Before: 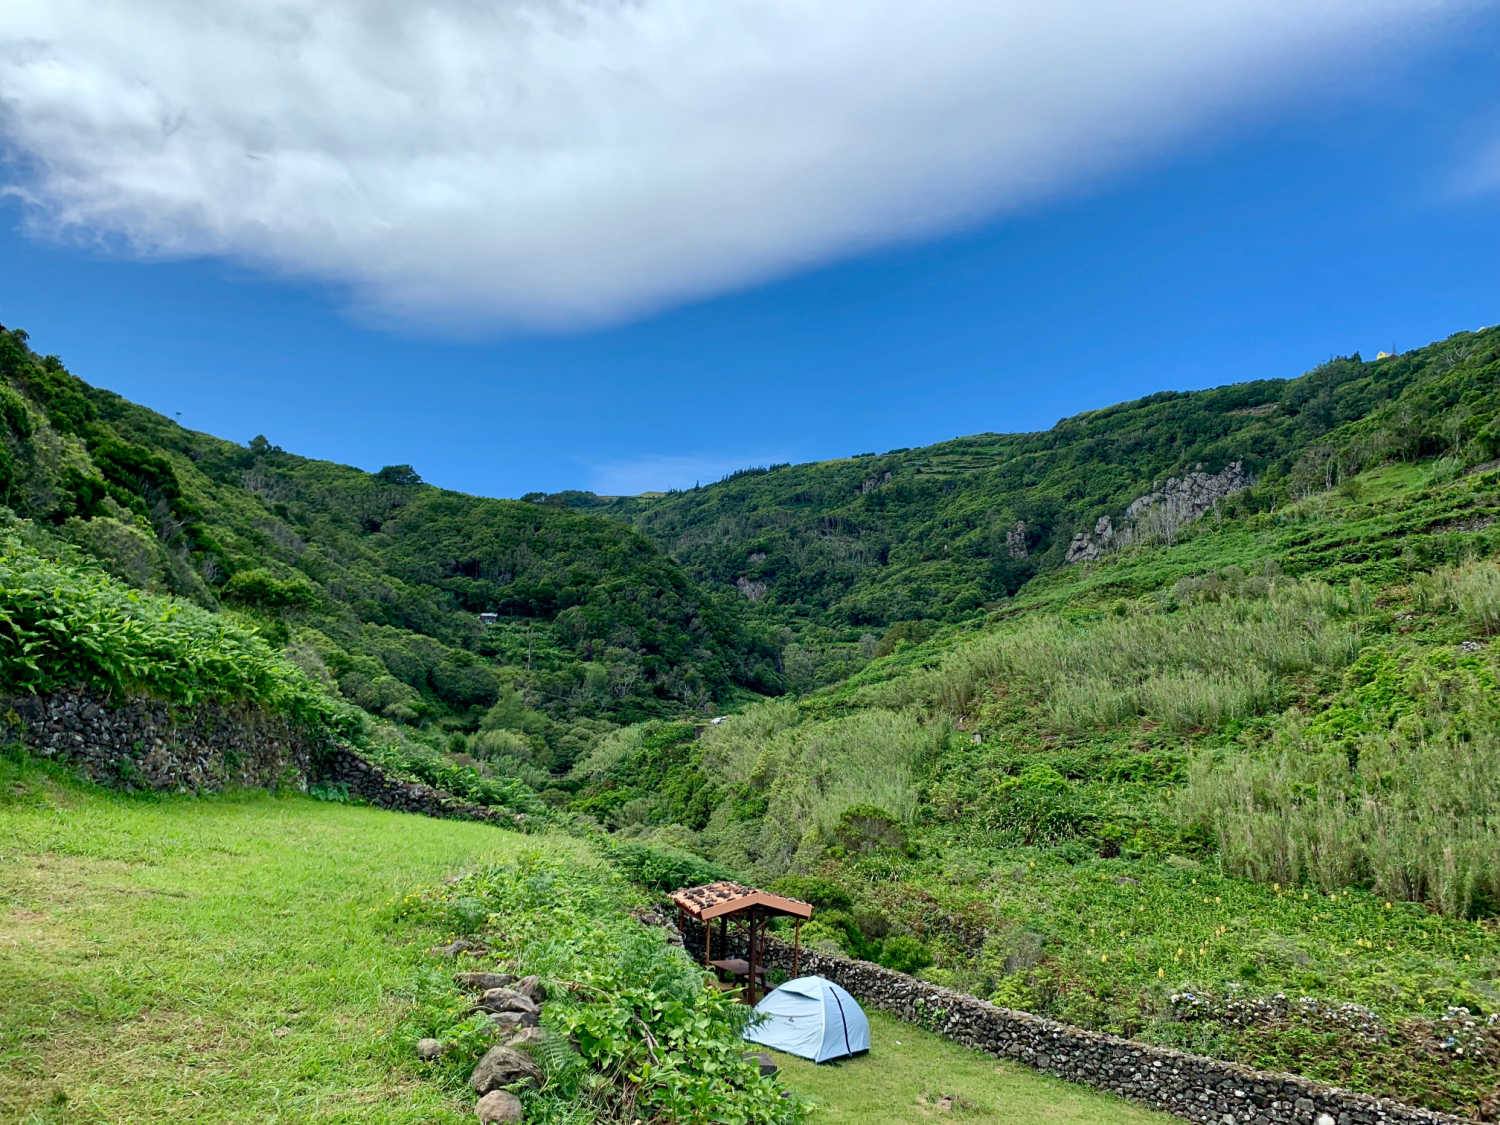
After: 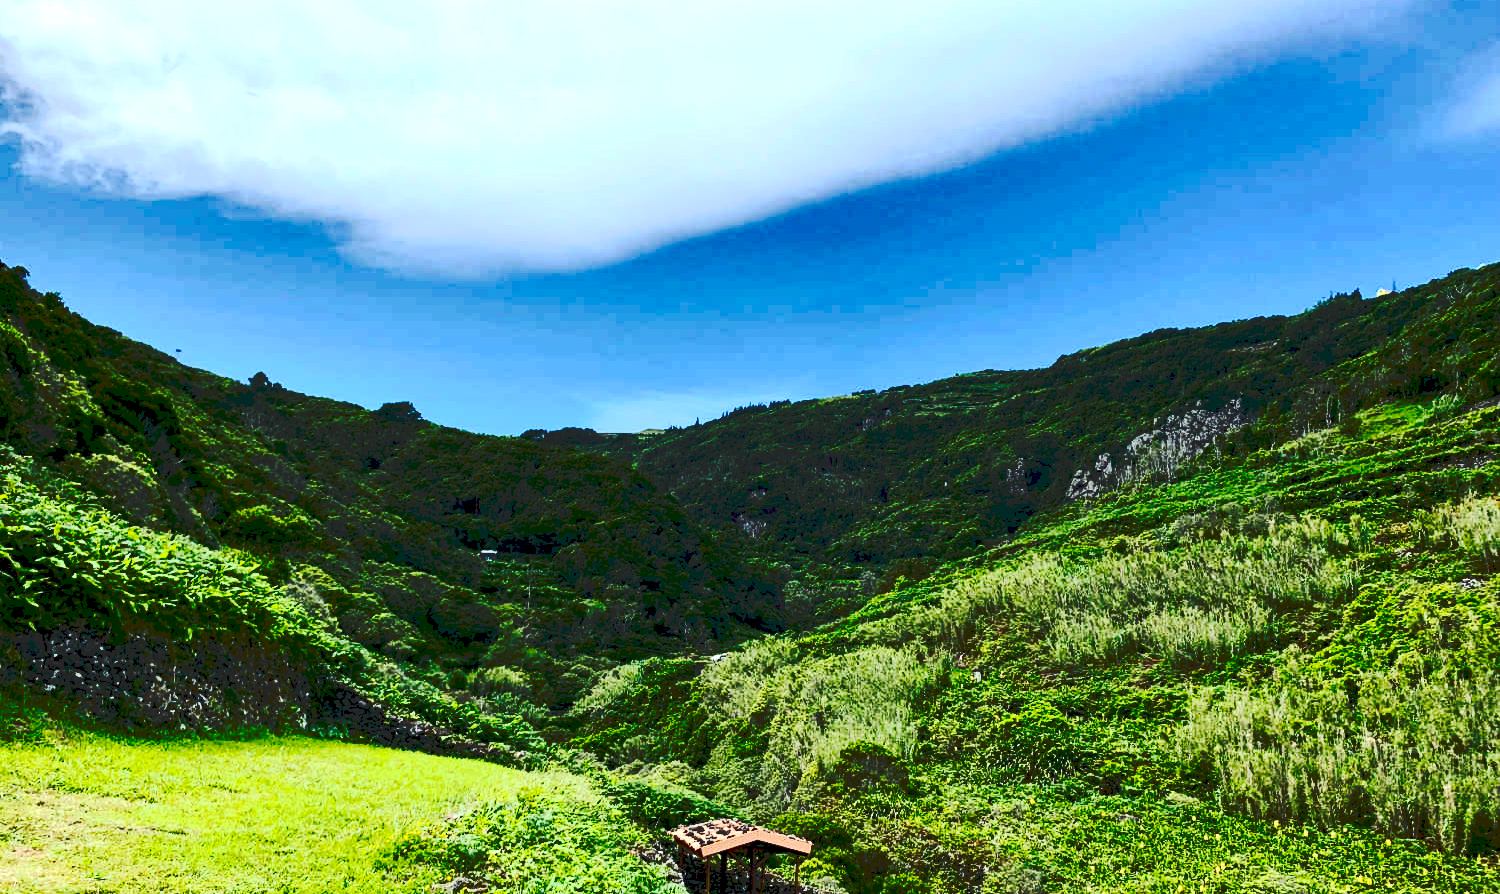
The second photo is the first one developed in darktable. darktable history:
crop and rotate: top 5.667%, bottom 14.84%
tone curve: curves: ch0 [(0, 0) (0.003, 0.14) (0.011, 0.141) (0.025, 0.141) (0.044, 0.142) (0.069, 0.146) (0.1, 0.151) (0.136, 0.16) (0.177, 0.182) (0.224, 0.214) (0.277, 0.272) (0.335, 0.35) (0.399, 0.453) (0.468, 0.548) (0.543, 0.634) (0.623, 0.715) (0.709, 0.778) (0.801, 0.848) (0.898, 0.902) (1, 1)], preserve colors none
tone equalizer: -8 EV -0.399 EV, -7 EV -0.409 EV, -6 EV -0.343 EV, -5 EV -0.201 EV, -3 EV 0.232 EV, -2 EV 0.361 EV, -1 EV 0.367 EV, +0 EV 0.416 EV, smoothing diameter 24.89%, edges refinement/feathering 12.24, preserve details guided filter
exposure: black level correction 0.004, exposure 0.016 EV, compensate highlight preservation false
color balance rgb: power › hue 330.02°, perceptual saturation grading › global saturation 30.149%, perceptual brilliance grading › highlights 4.254%, perceptual brilliance grading › mid-tones -17.676%, perceptual brilliance grading › shadows -42.118%, global vibrance 14.628%
contrast brightness saturation: contrast 0.28
